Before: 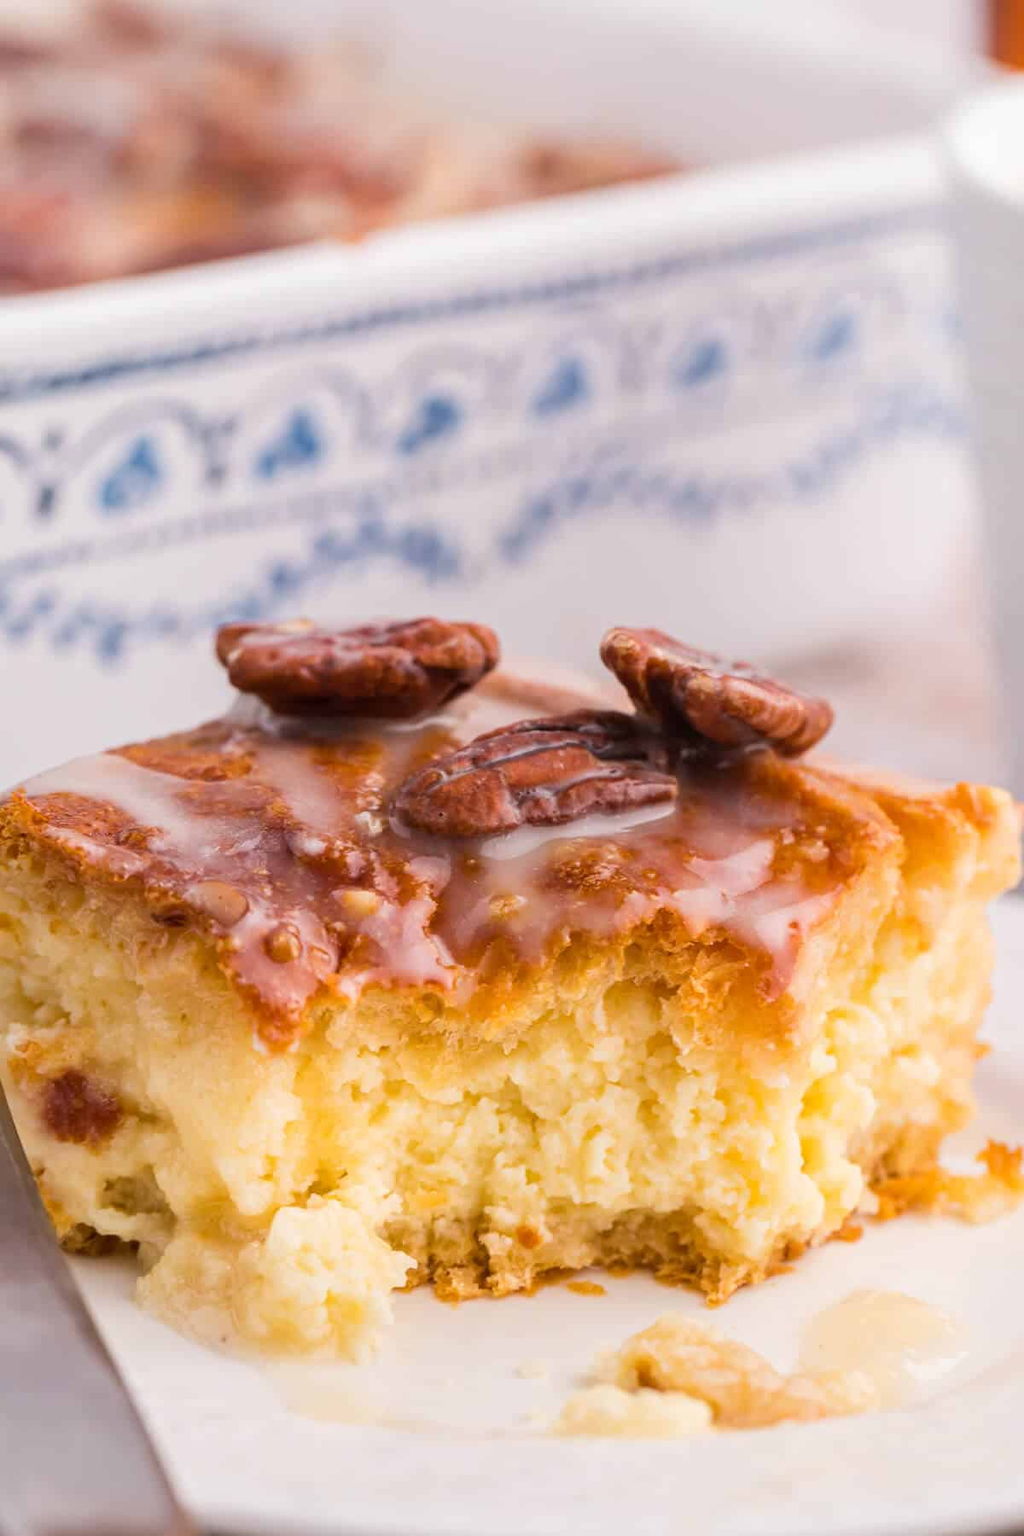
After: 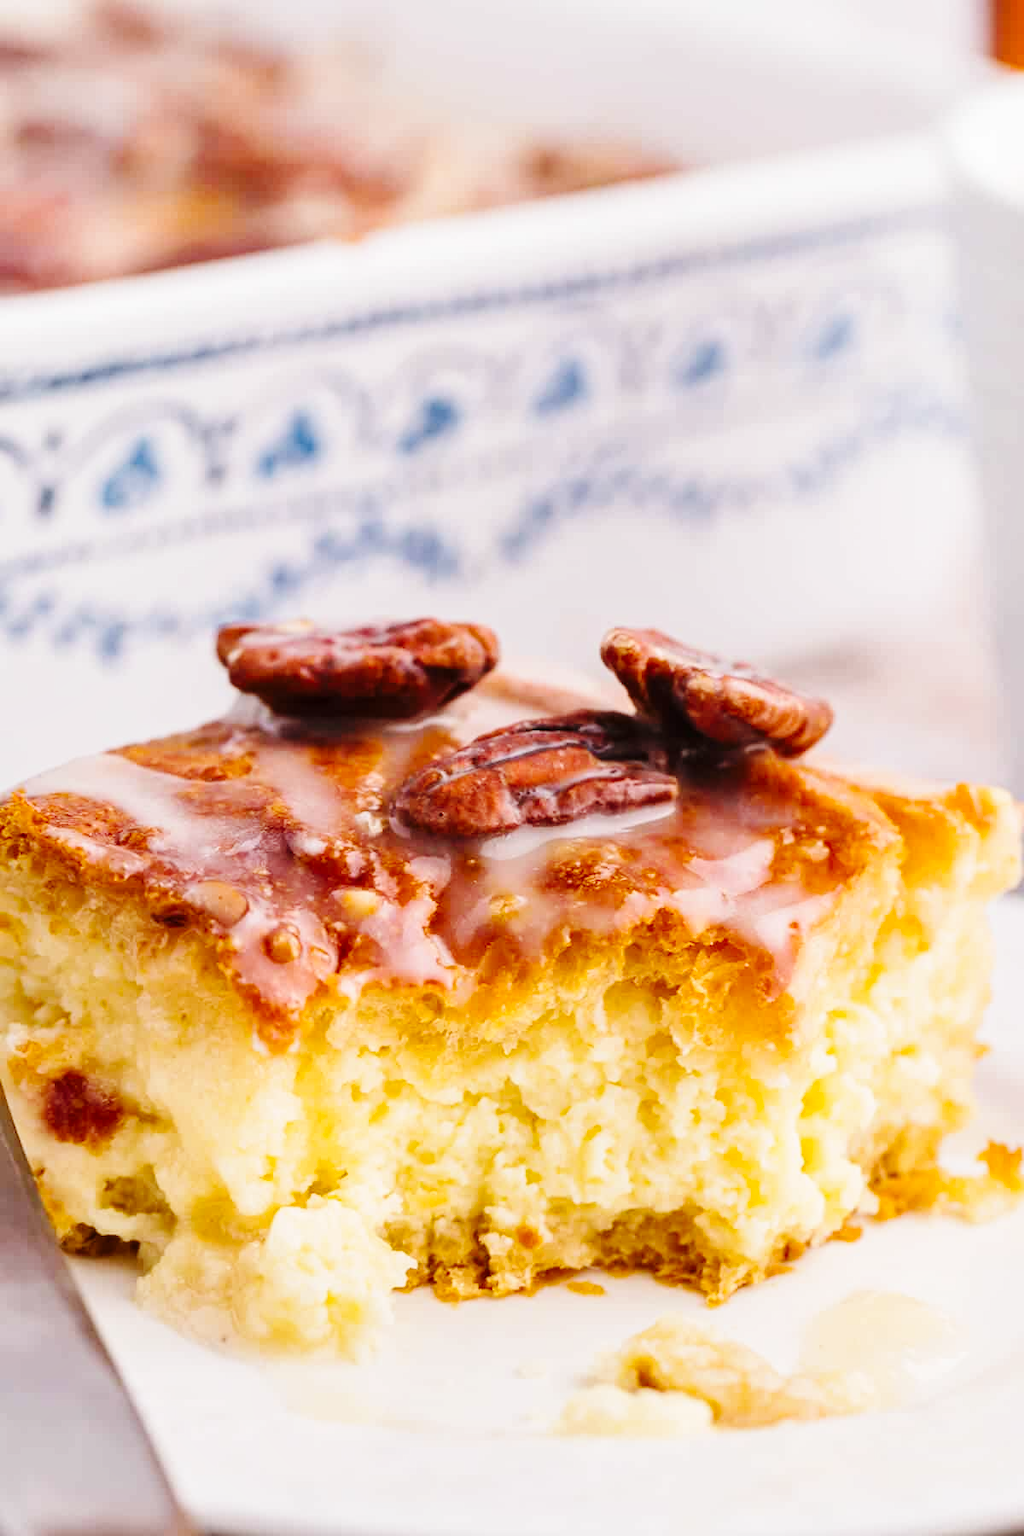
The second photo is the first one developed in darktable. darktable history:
shadows and highlights: shadows 37.27, highlights -28.18, soften with gaussian
base curve: curves: ch0 [(0, 0) (0.036, 0.025) (0.121, 0.166) (0.206, 0.329) (0.605, 0.79) (1, 1)], preserve colors none
